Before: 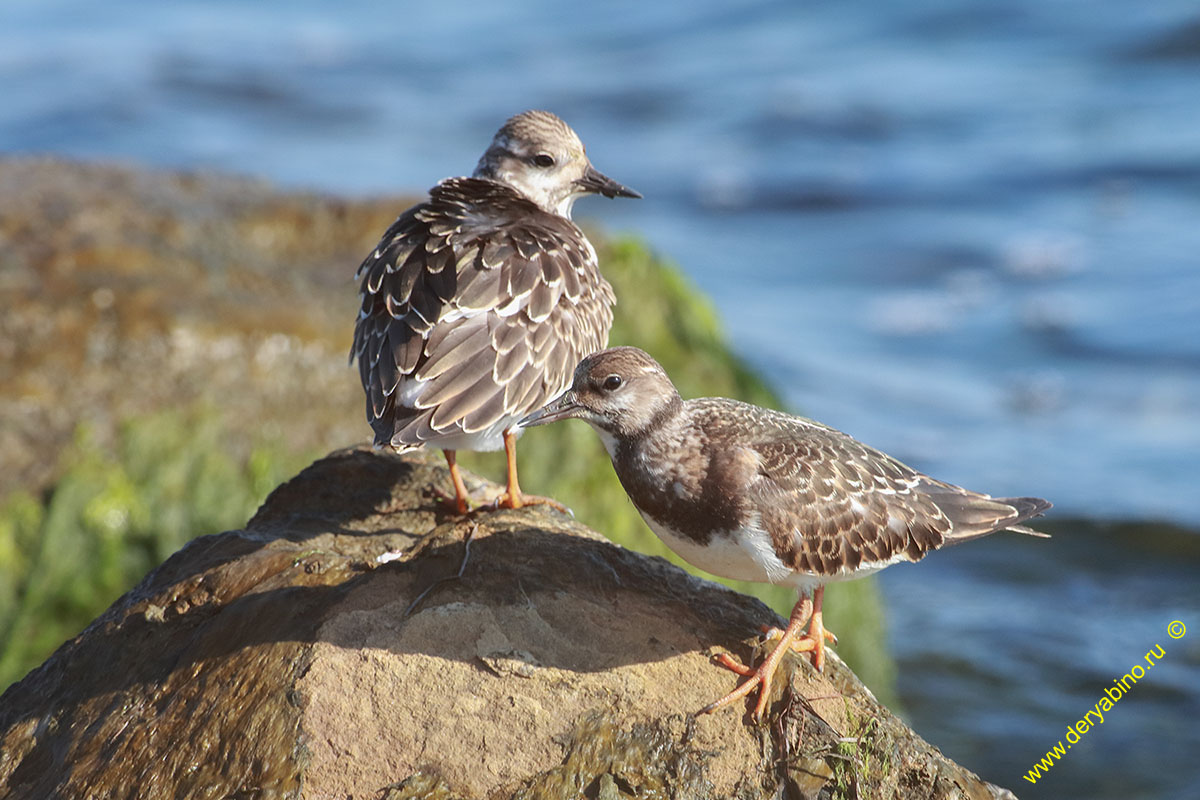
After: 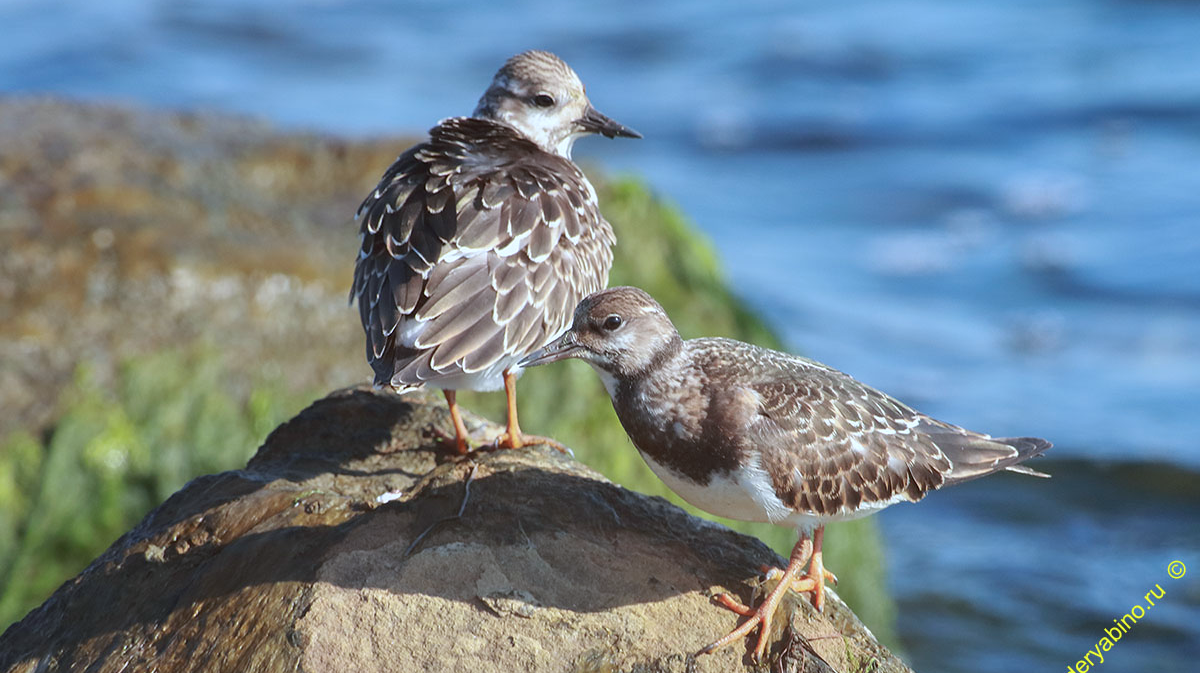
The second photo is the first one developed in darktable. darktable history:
crop: top 7.566%, bottom 8.218%
color calibration: illuminant custom, x 0.368, y 0.373, temperature 4350.65 K, saturation algorithm version 1 (2020)
